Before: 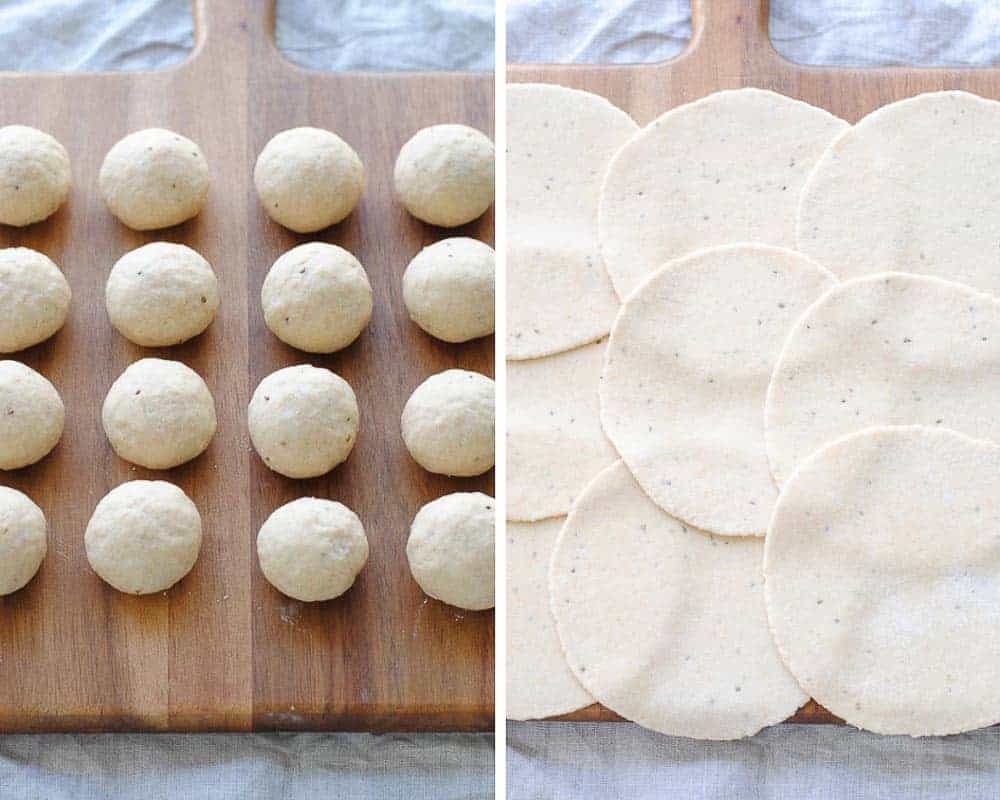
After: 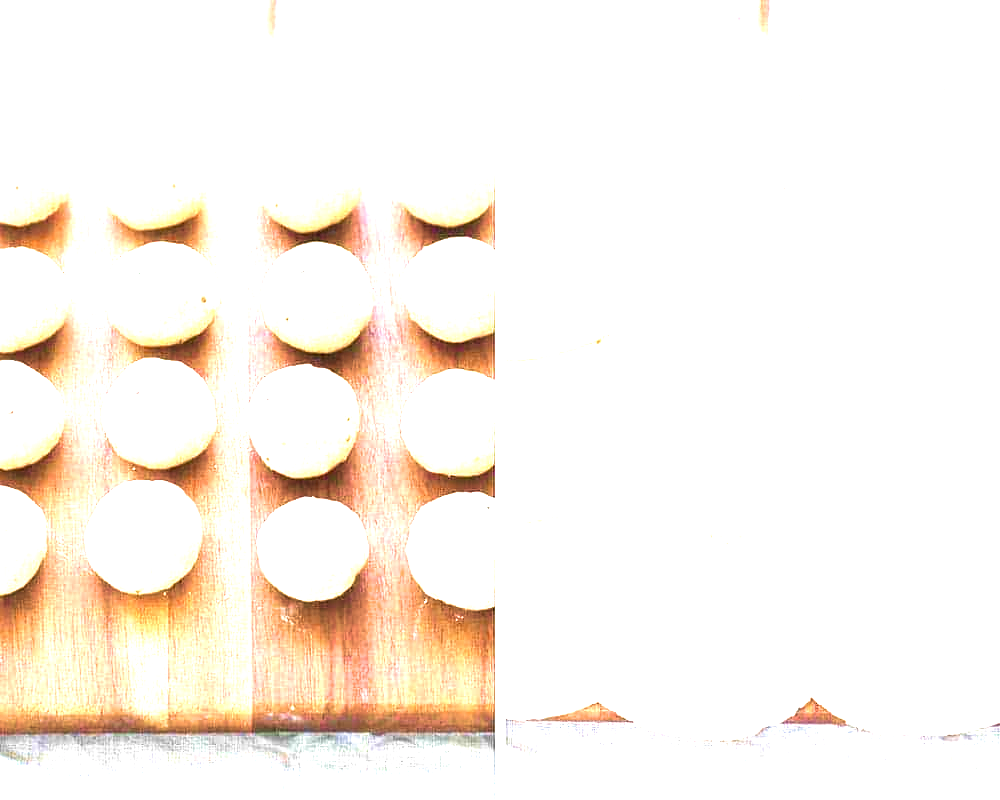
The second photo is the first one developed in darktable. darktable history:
velvia: strength 75%
exposure: black level correction 0, exposure 2.327 EV, compensate exposure bias true, compensate highlight preservation false
